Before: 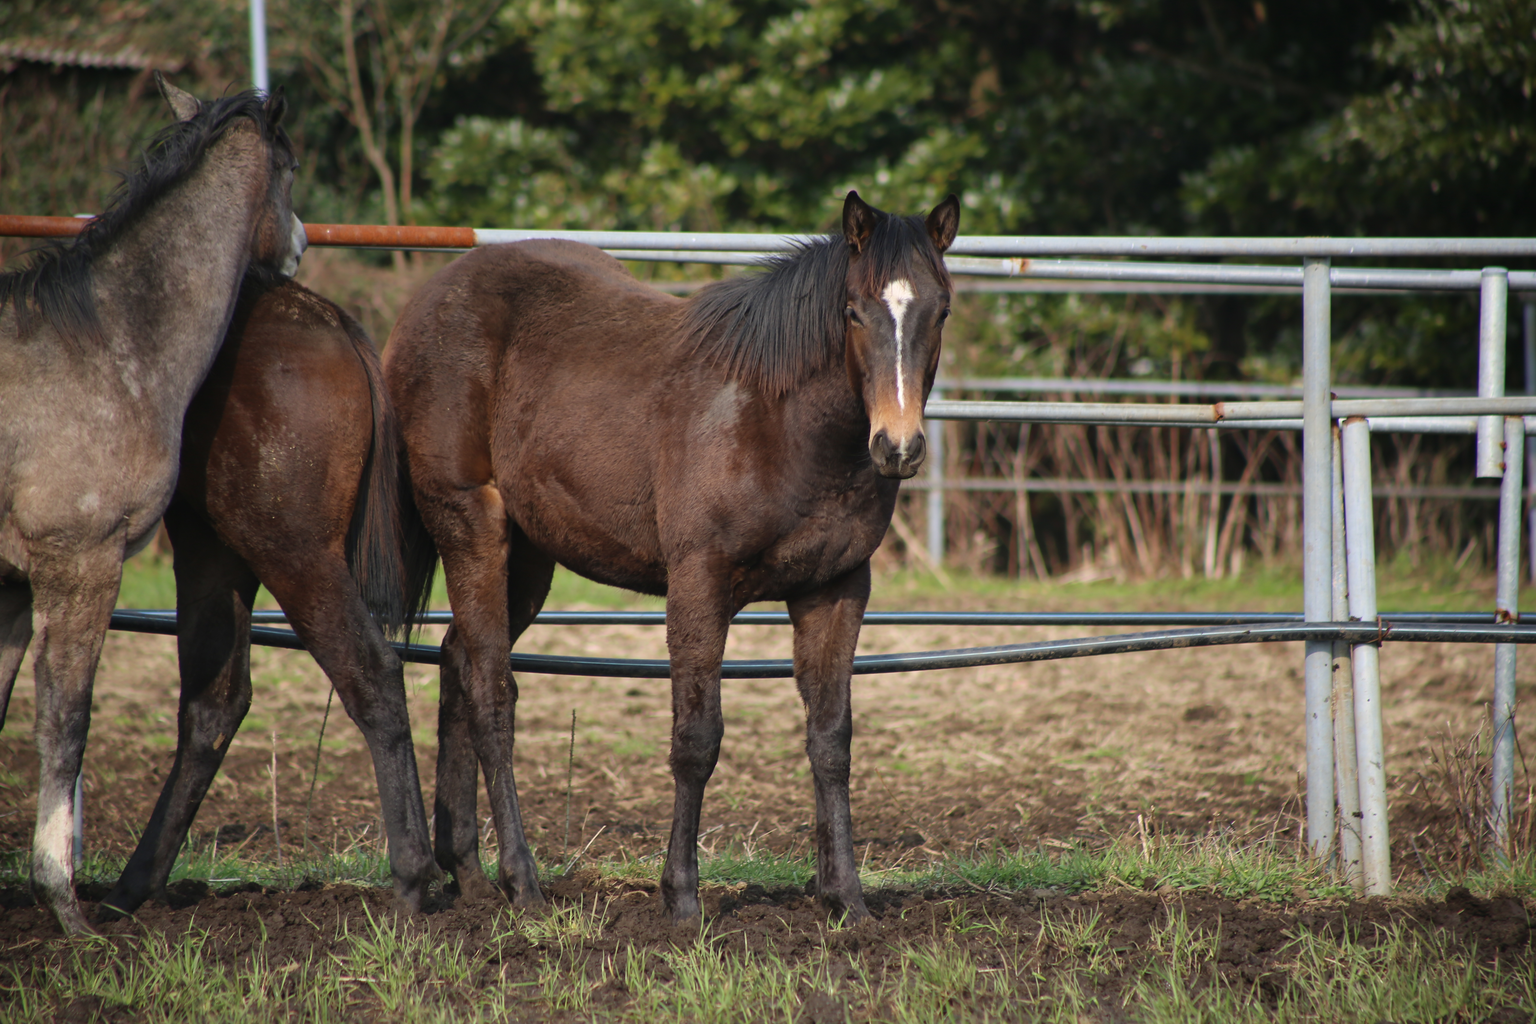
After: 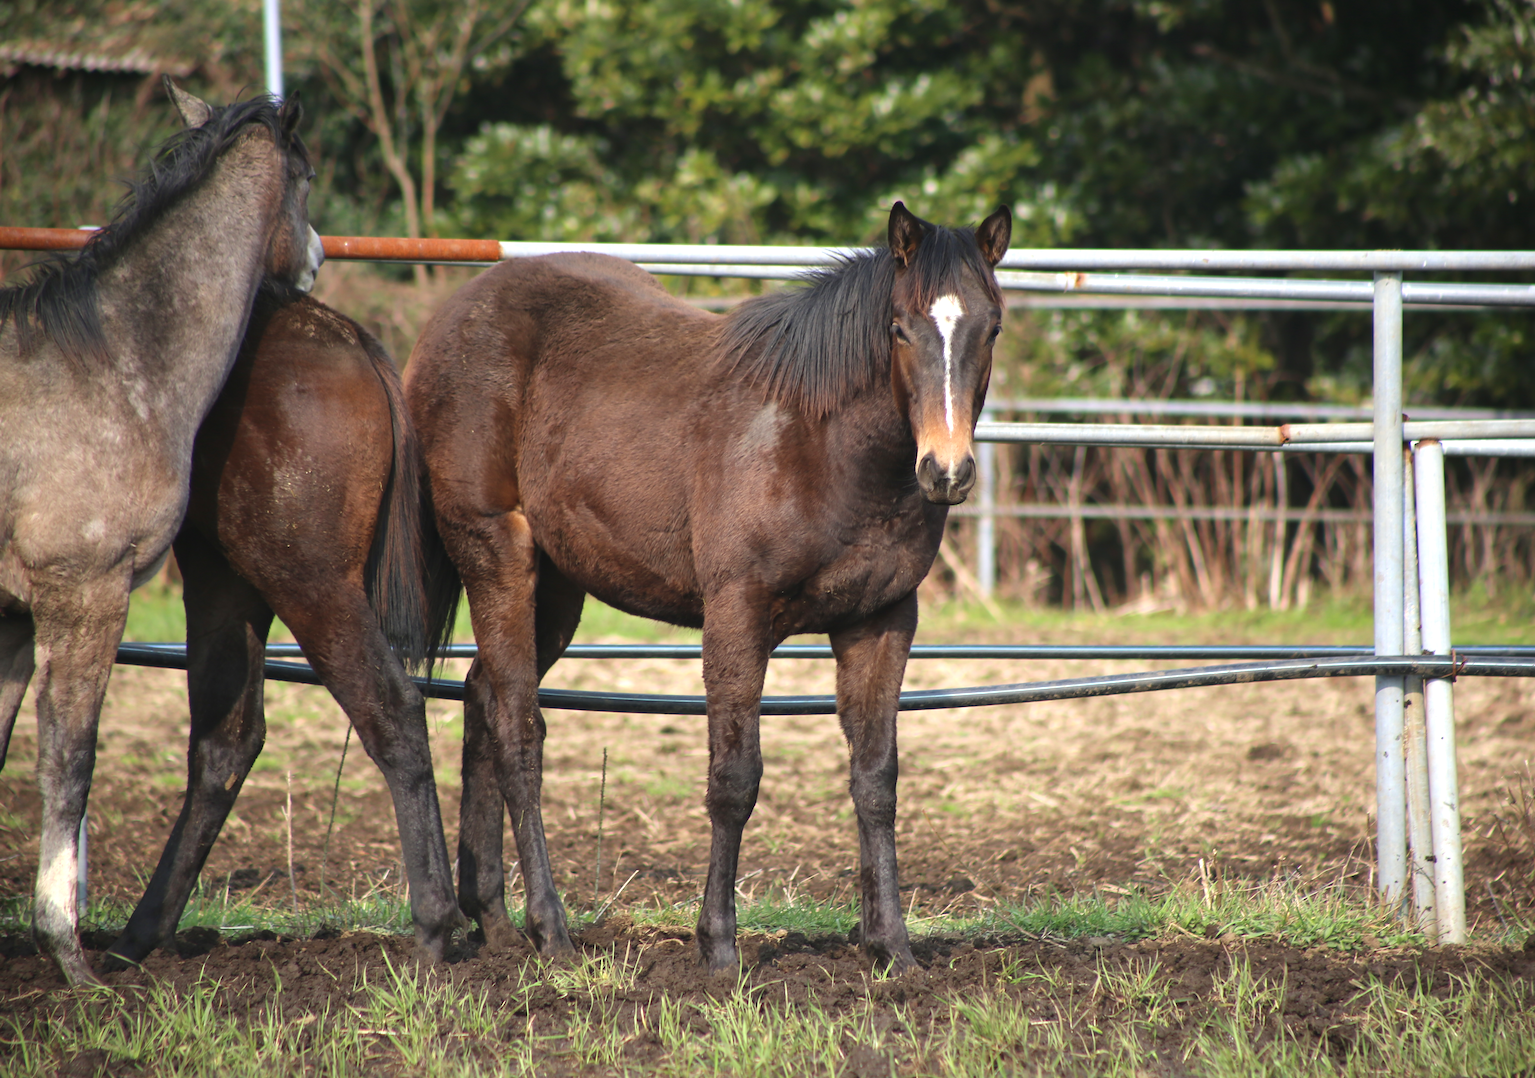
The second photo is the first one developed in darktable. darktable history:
crop and rotate: right 5.087%
base curve: curves: ch0 [(0, 0) (0.297, 0.298) (1, 1)], preserve colors none
exposure: black level correction 0, exposure 0.7 EV, compensate exposure bias true, compensate highlight preservation false
